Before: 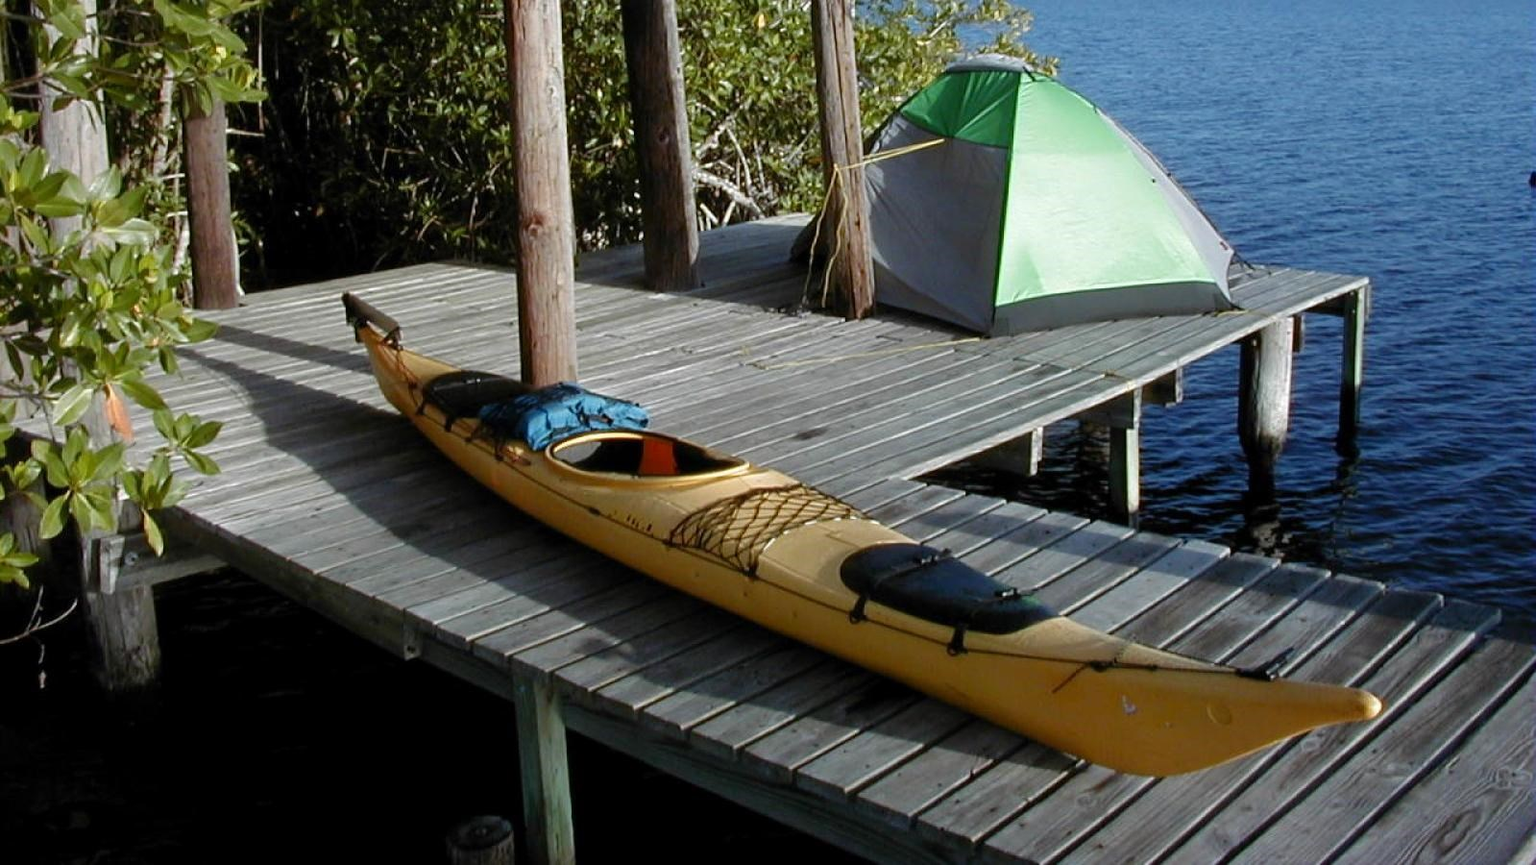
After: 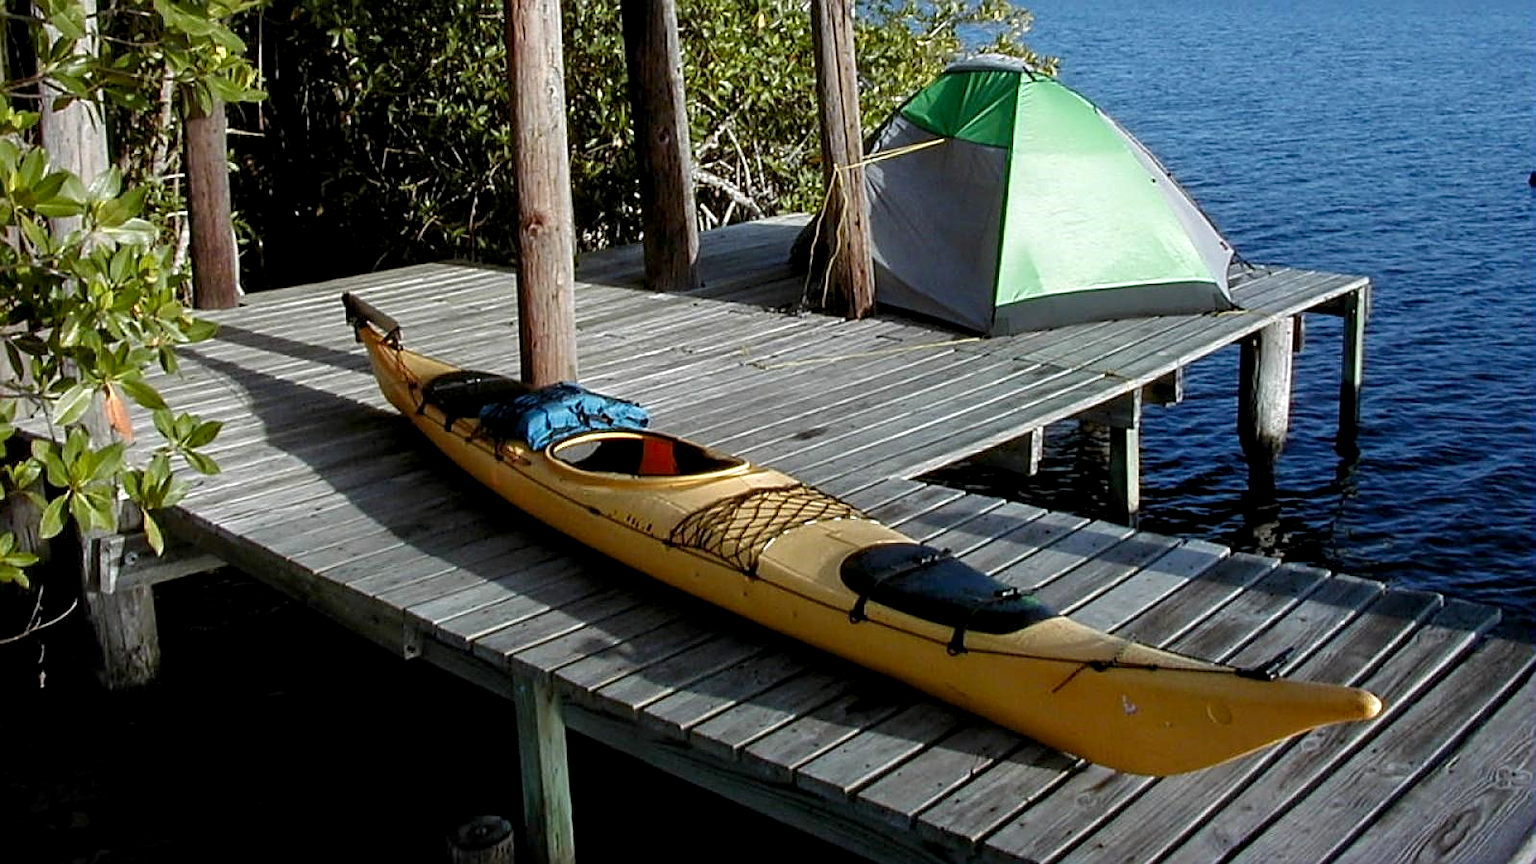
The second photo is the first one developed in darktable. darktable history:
sharpen: on, module defaults
color correction: saturation 1.1
local contrast: highlights 25%, shadows 75%, midtone range 0.75
